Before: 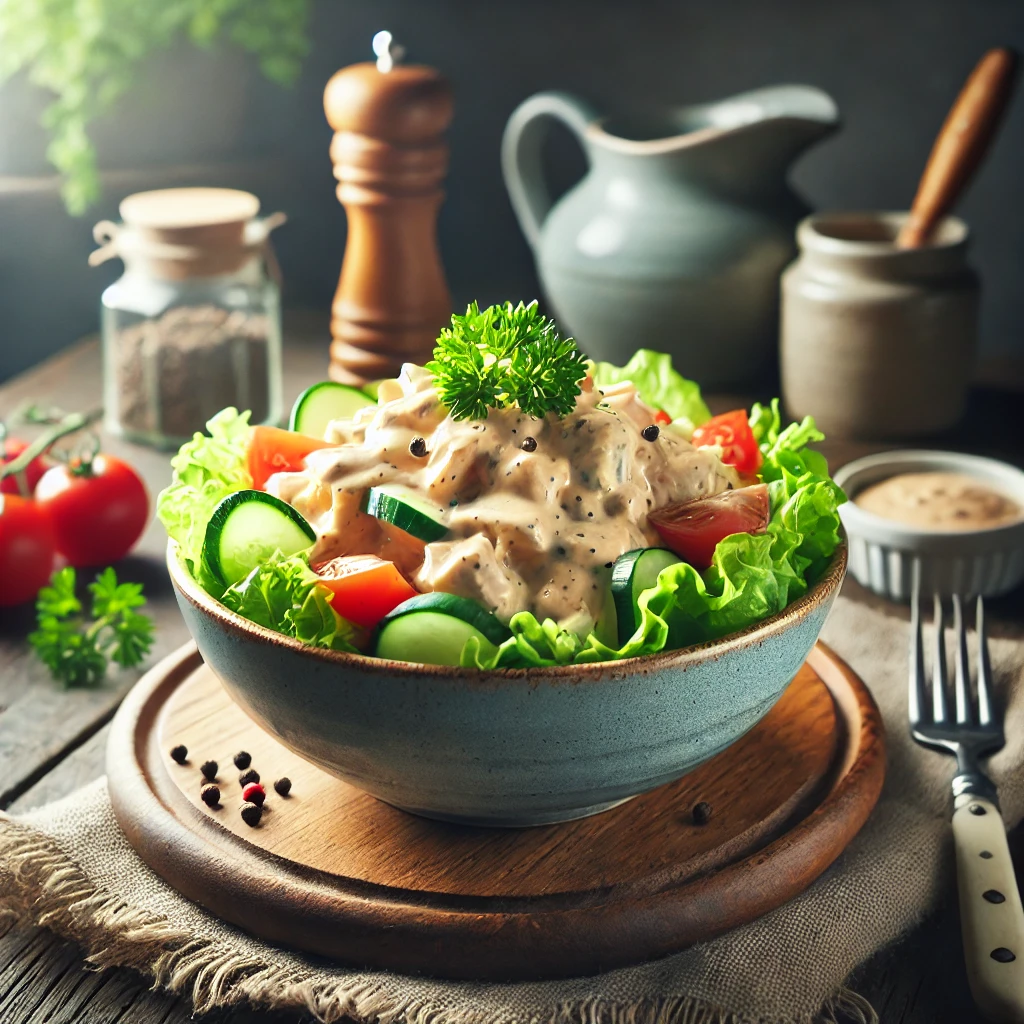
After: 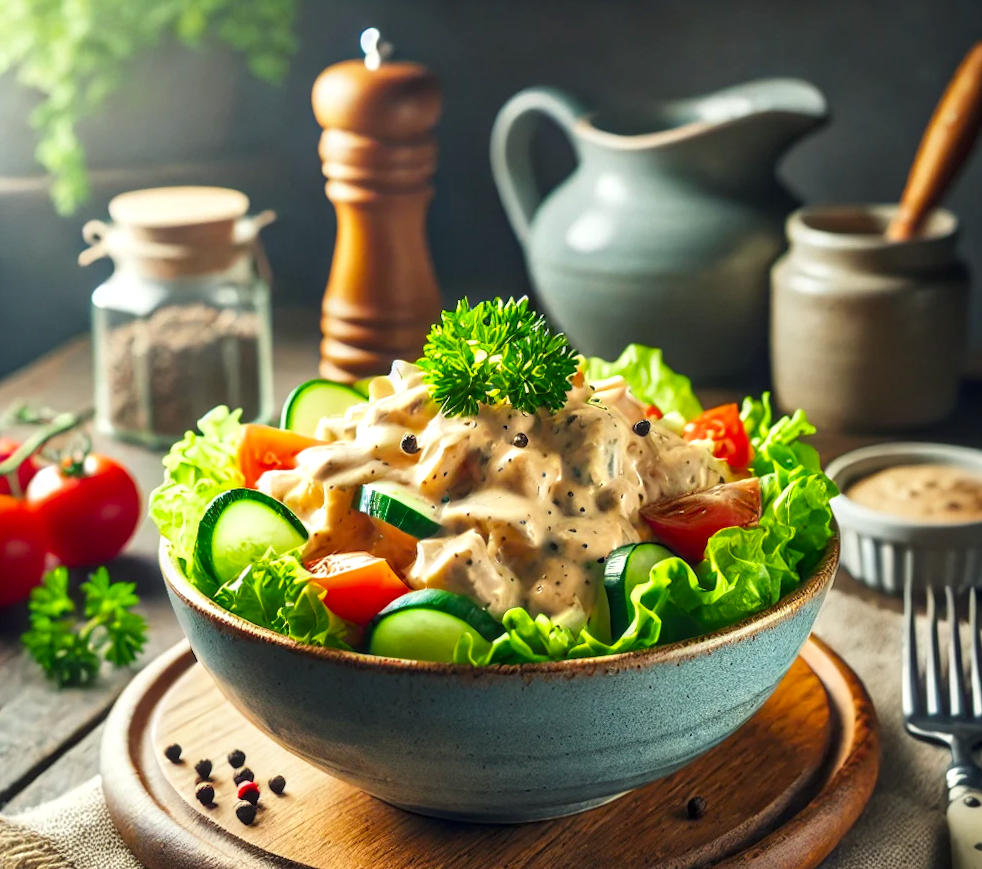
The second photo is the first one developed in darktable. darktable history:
local contrast: detail 130%
color balance rgb: perceptual saturation grading › global saturation 25.237%
crop and rotate: angle 0.504°, left 0.4%, right 2.796%, bottom 14.326%
